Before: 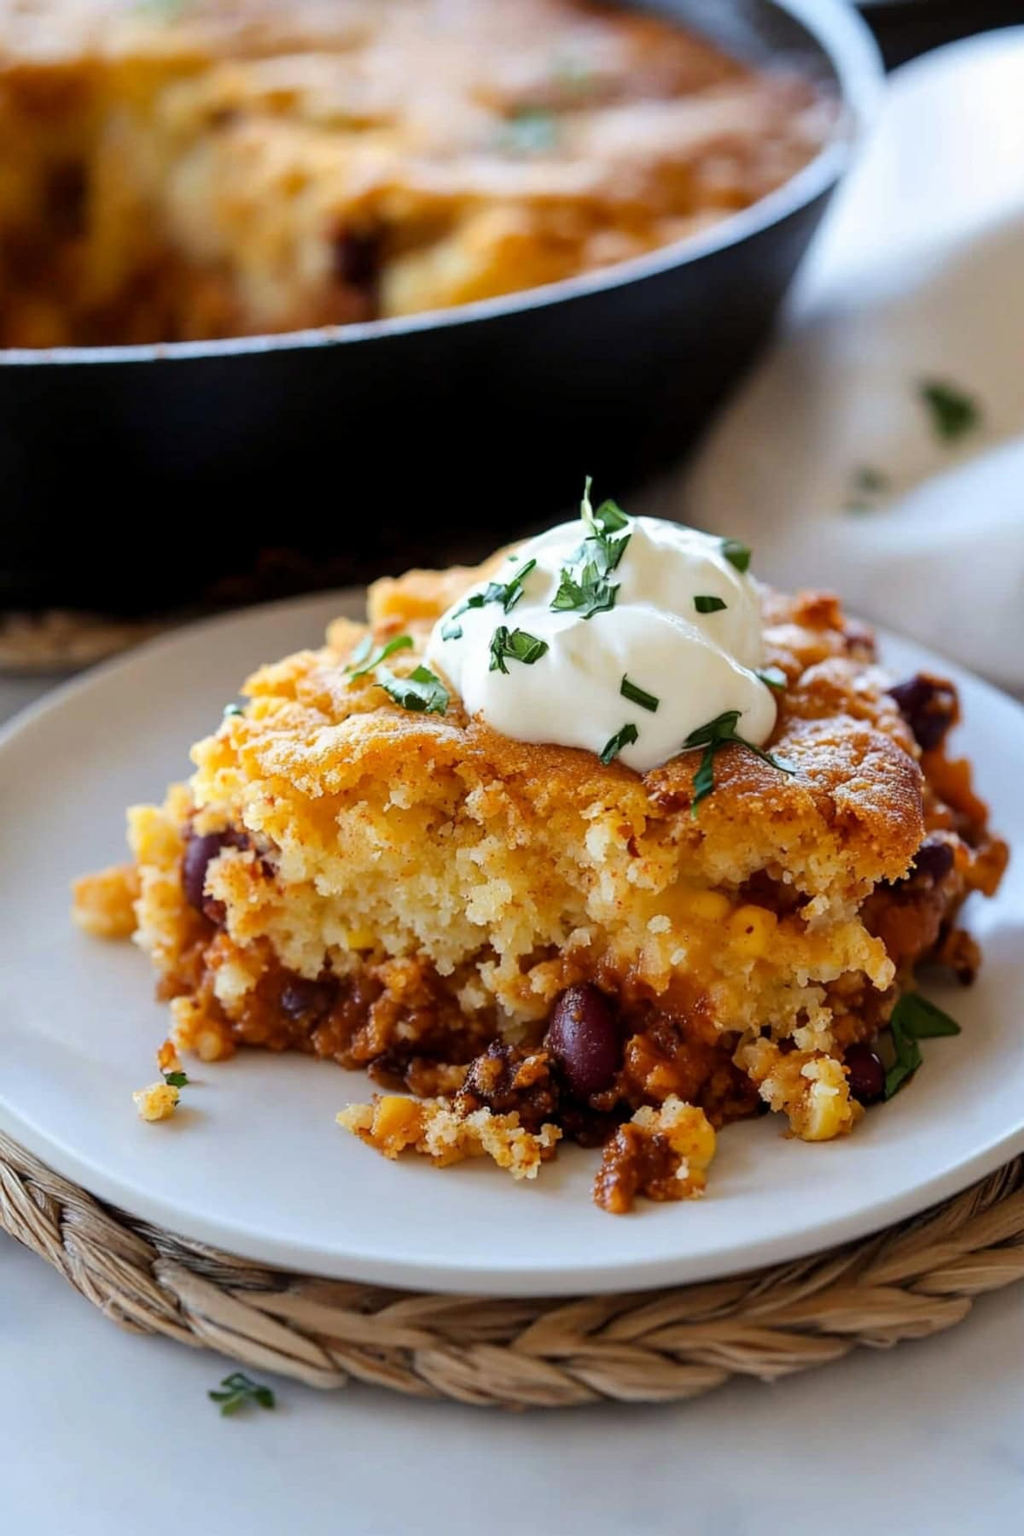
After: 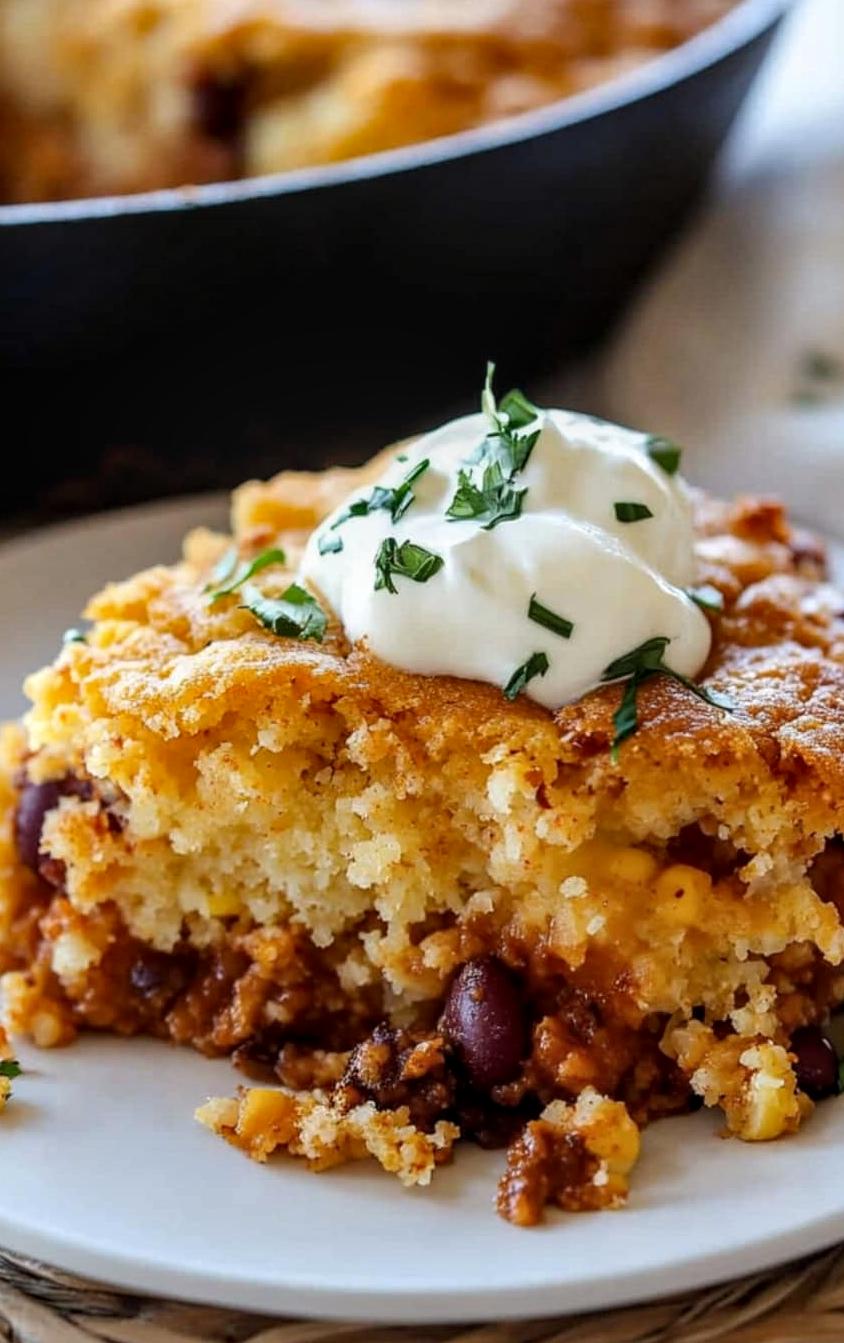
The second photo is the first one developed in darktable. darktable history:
crop and rotate: left 16.584%, top 10.907%, right 13.004%, bottom 14.452%
local contrast: on, module defaults
